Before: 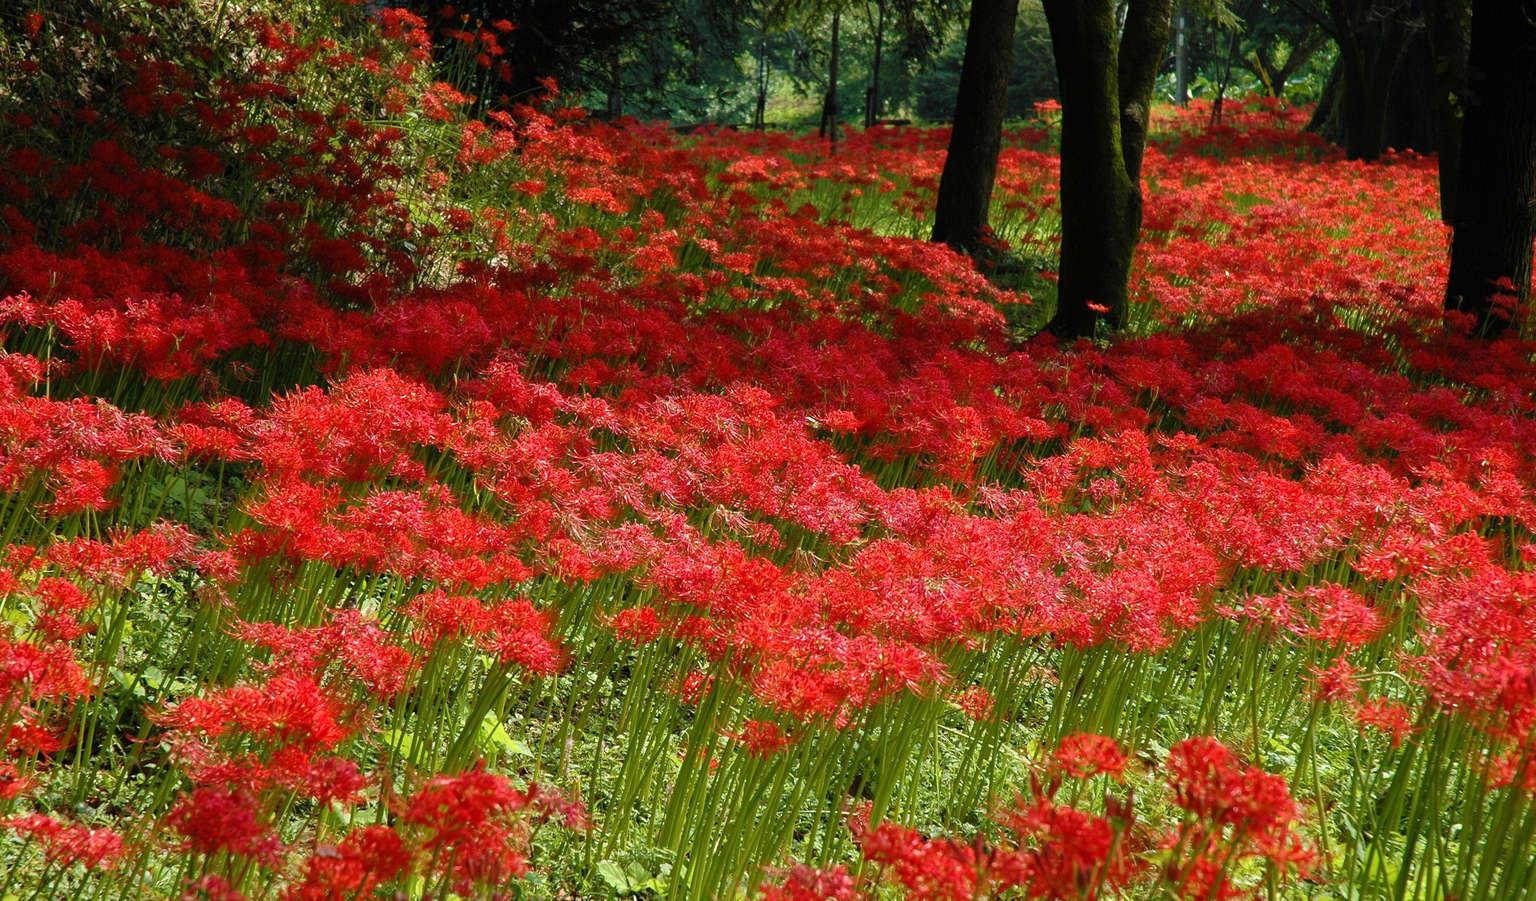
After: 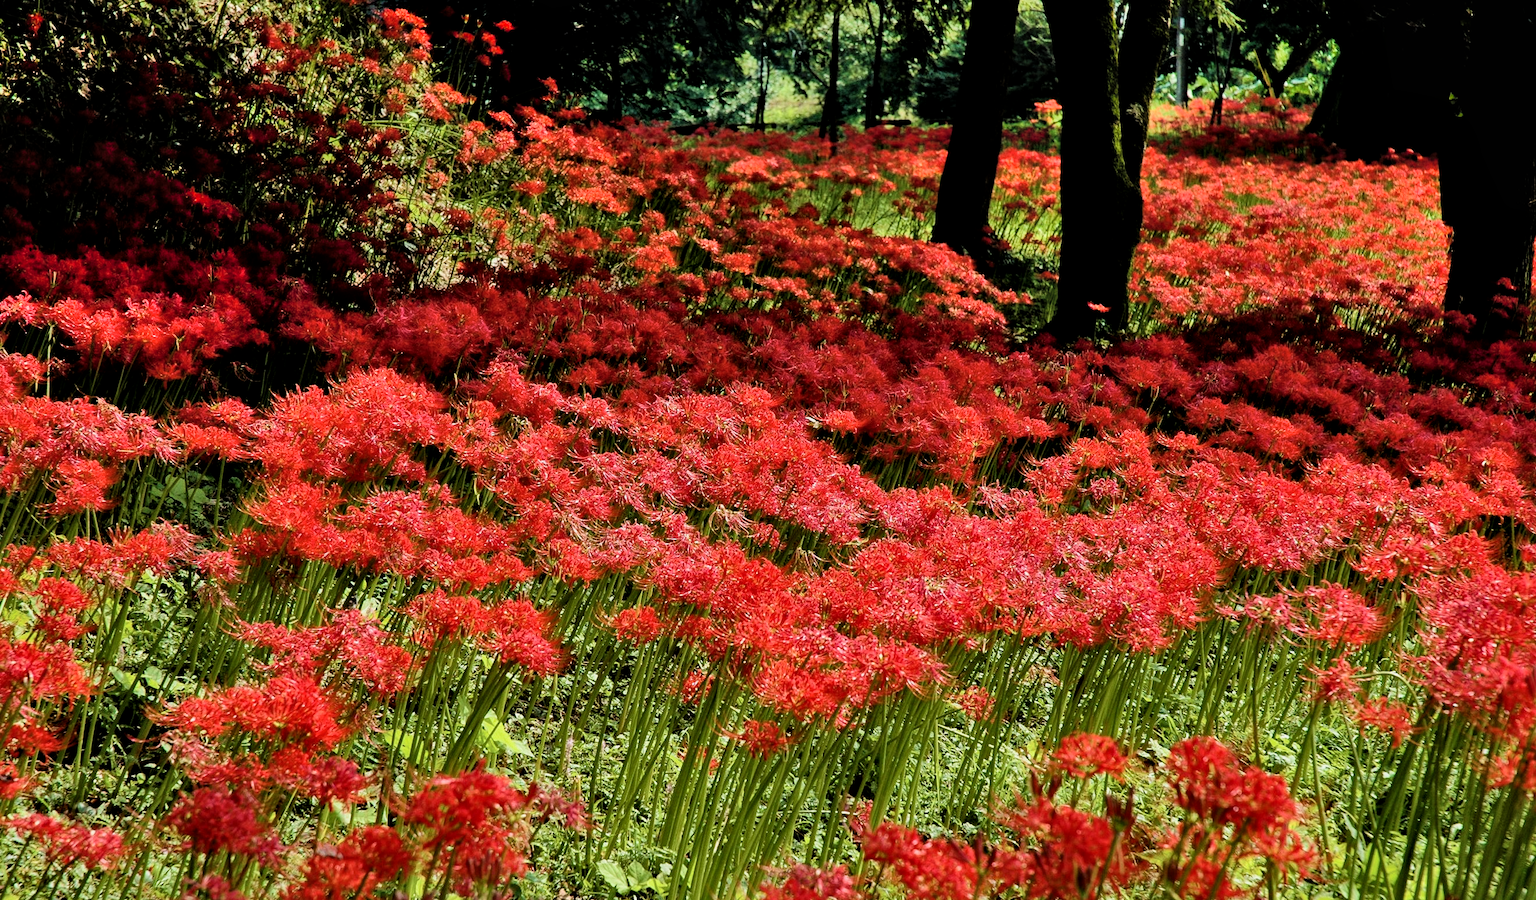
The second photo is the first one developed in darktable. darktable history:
filmic rgb: black relative exposure -5 EV, white relative exposure 3.5 EV, hardness 3.19, contrast 1.4, highlights saturation mix -30%
local contrast: mode bilateral grid, contrast 20, coarseness 50, detail 132%, midtone range 0.2
shadows and highlights: soften with gaussian
